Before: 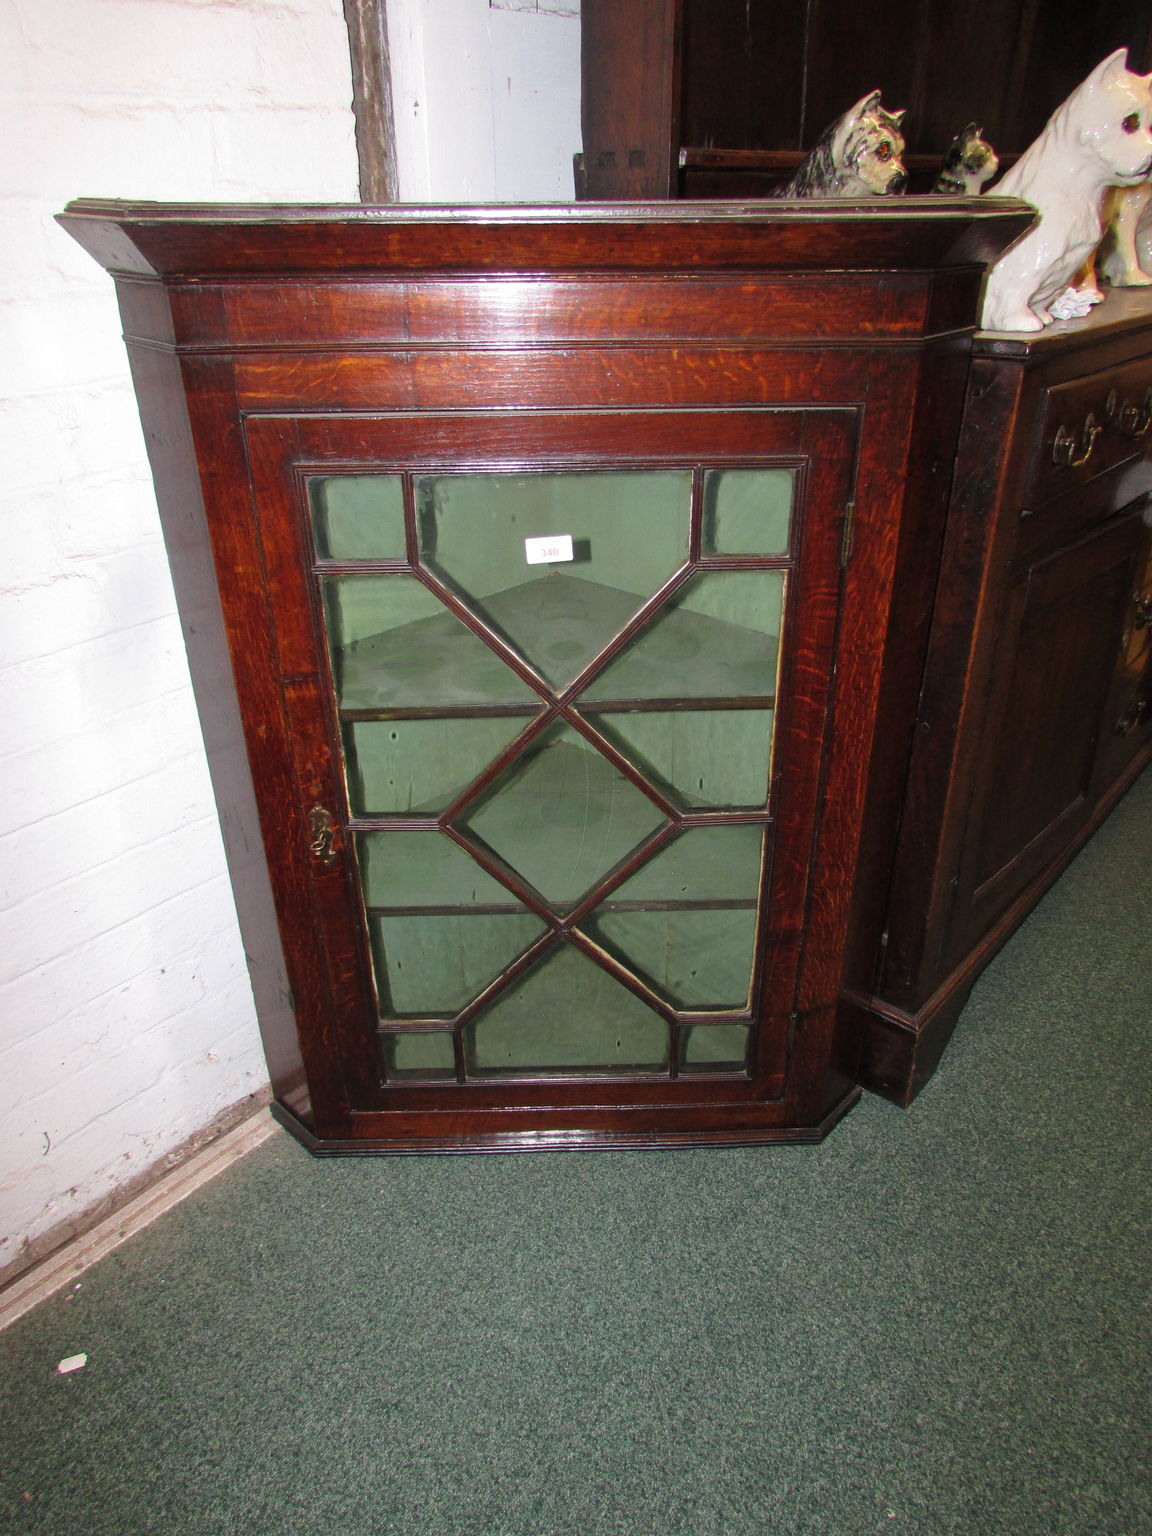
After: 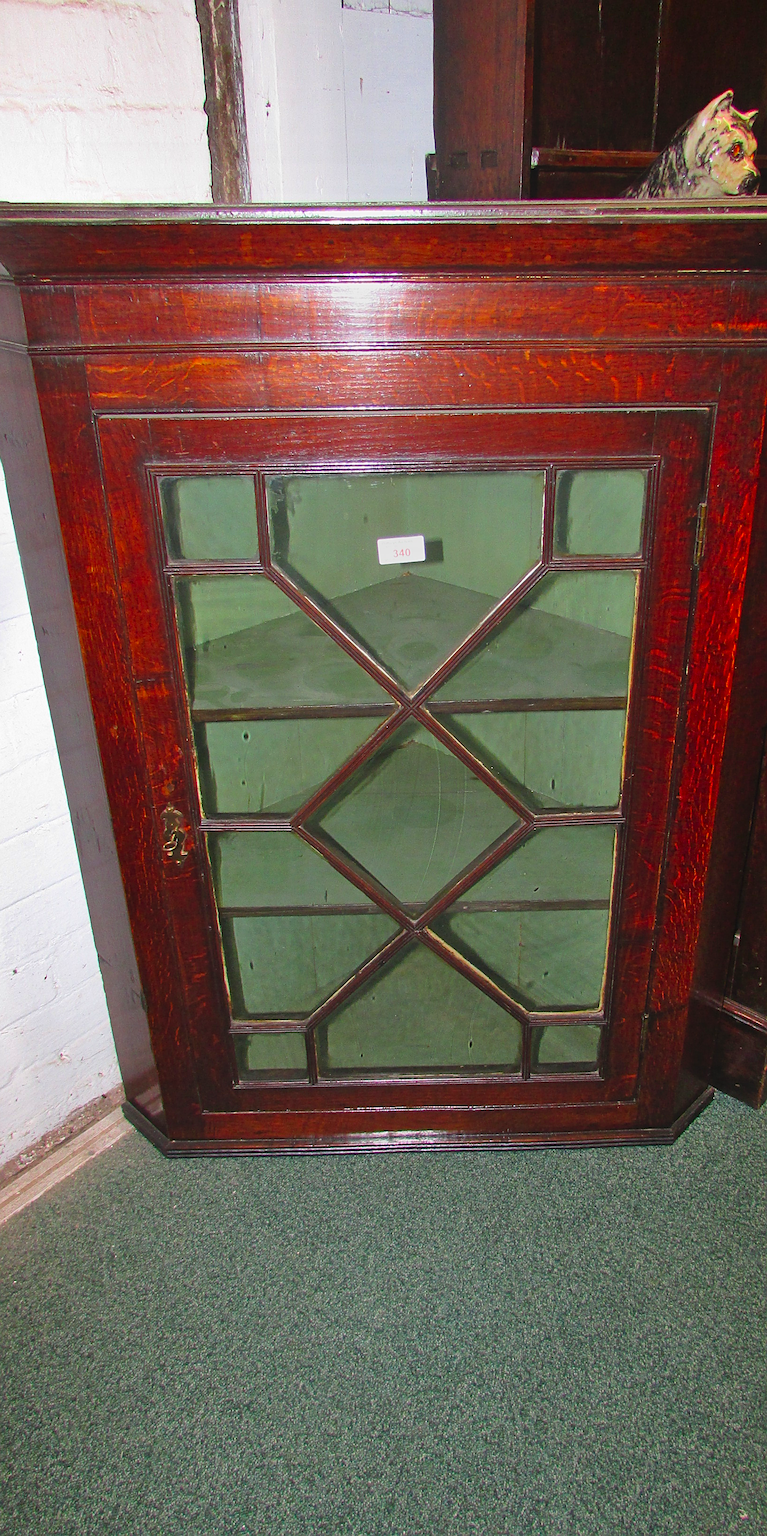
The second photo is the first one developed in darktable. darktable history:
shadows and highlights: soften with gaussian
crop and rotate: left 12.88%, right 20.469%
sharpen: on, module defaults
contrast brightness saturation: contrast 0.087, saturation 0.282
contrast equalizer: octaves 7, y [[0.439, 0.44, 0.442, 0.457, 0.493, 0.498], [0.5 ×6], [0.5 ×6], [0 ×6], [0 ×6]]
